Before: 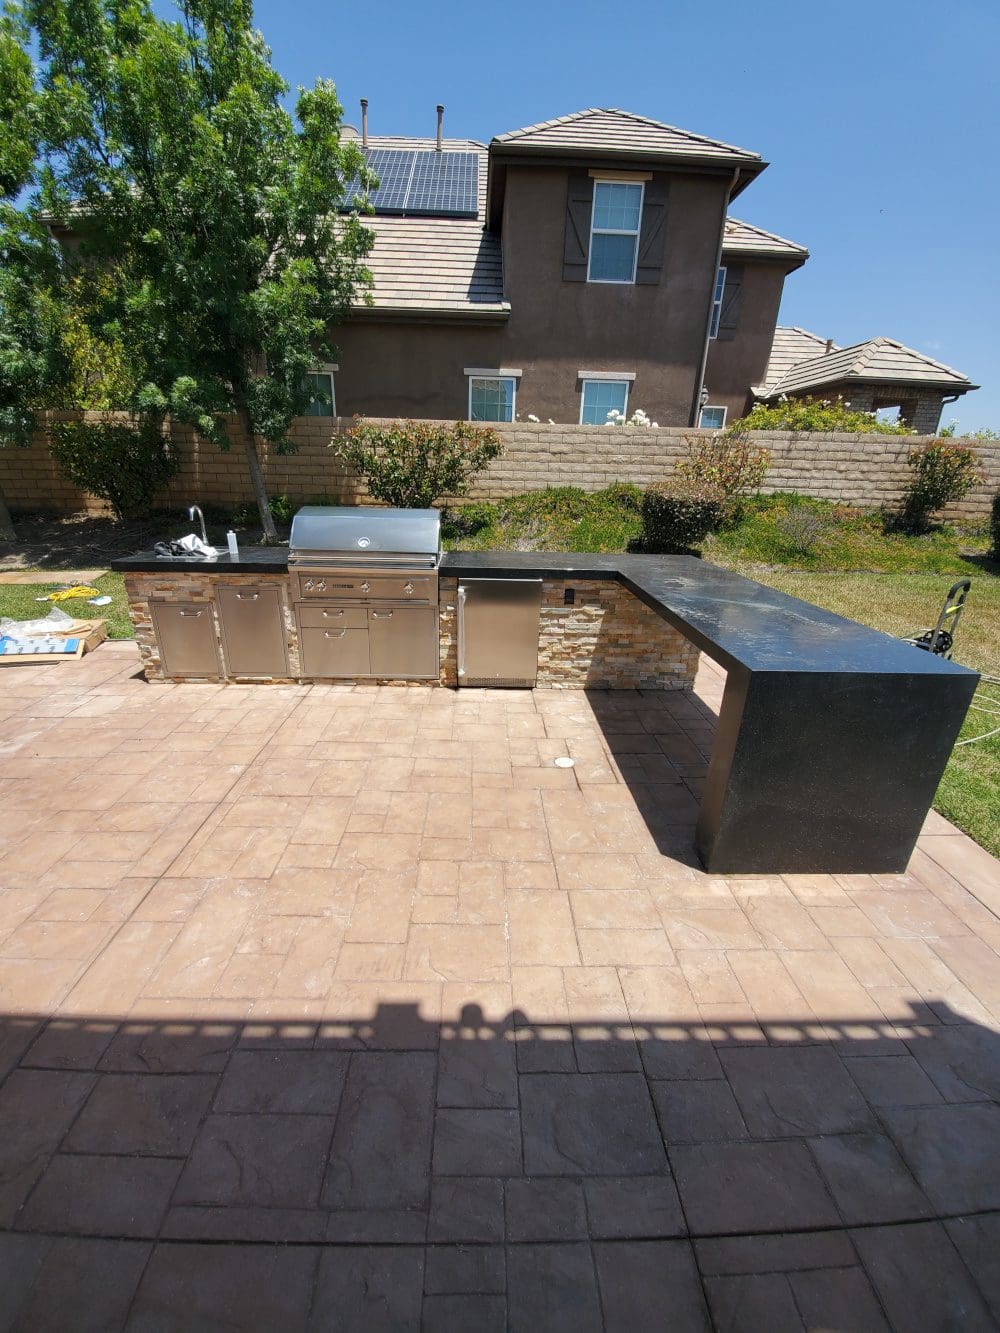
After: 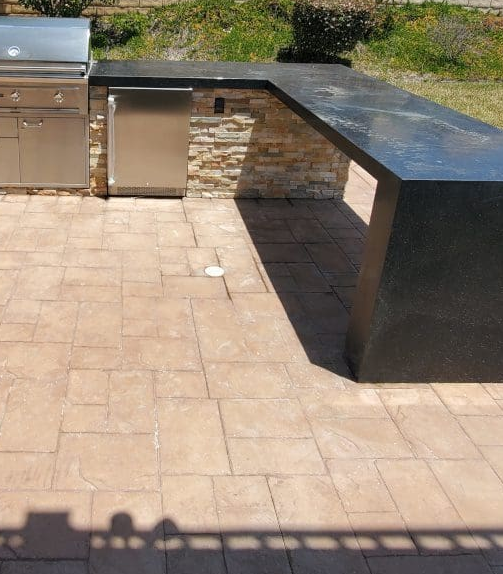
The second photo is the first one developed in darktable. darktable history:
crop: left 35.071%, top 36.844%, right 14.623%, bottom 20.04%
